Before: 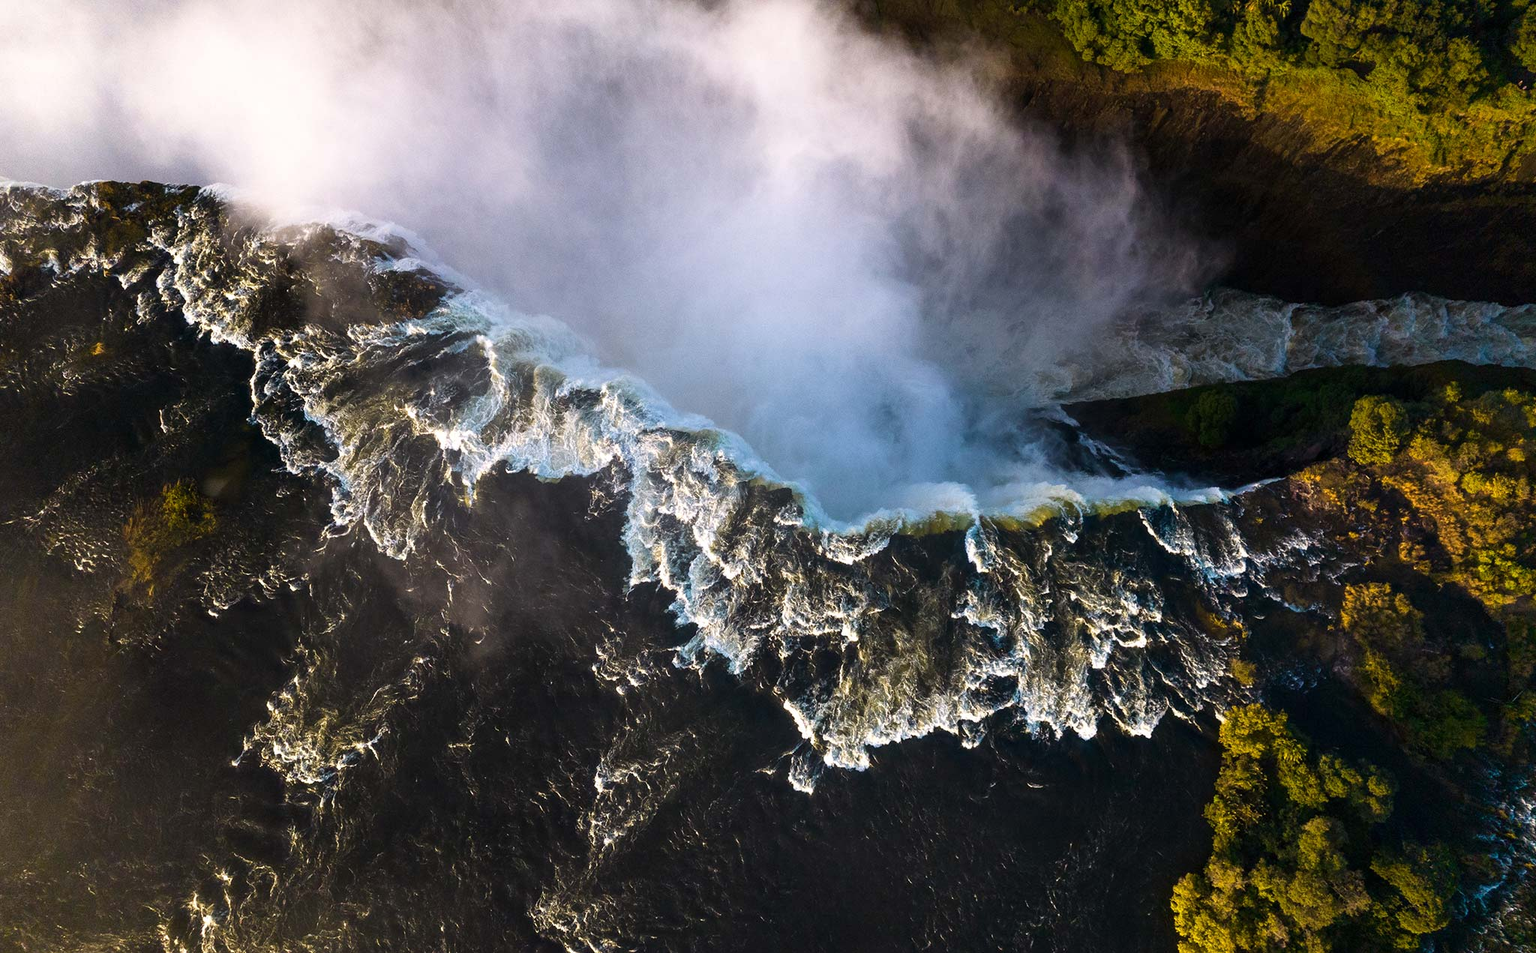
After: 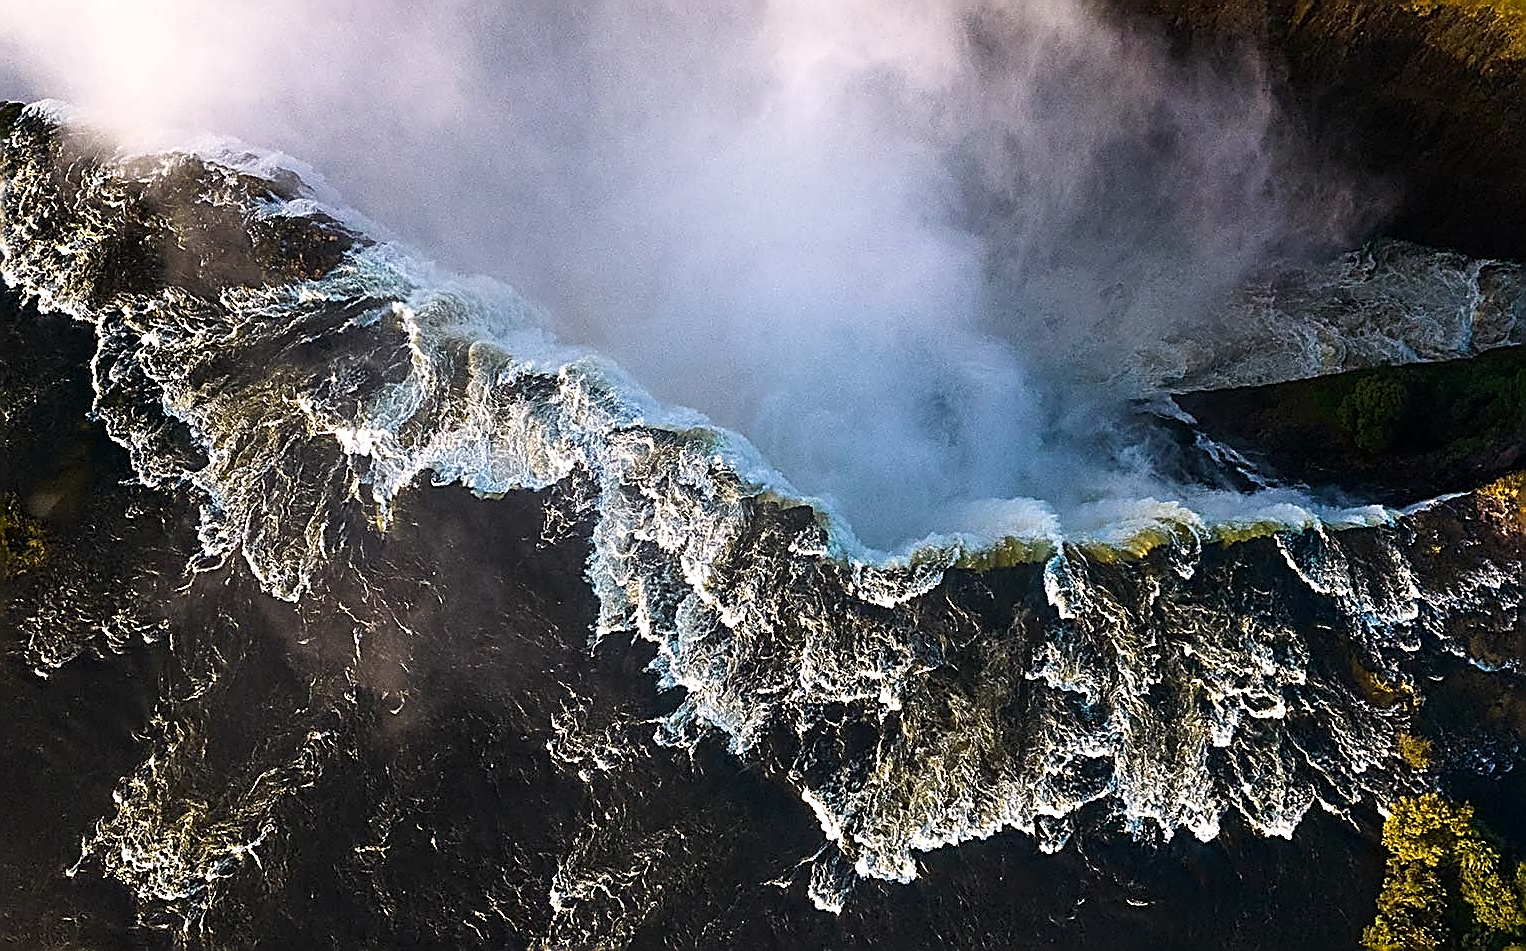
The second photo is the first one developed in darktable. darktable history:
crop and rotate: left 11.884%, top 11.451%, right 13.592%, bottom 13.711%
sharpen: amount 2
